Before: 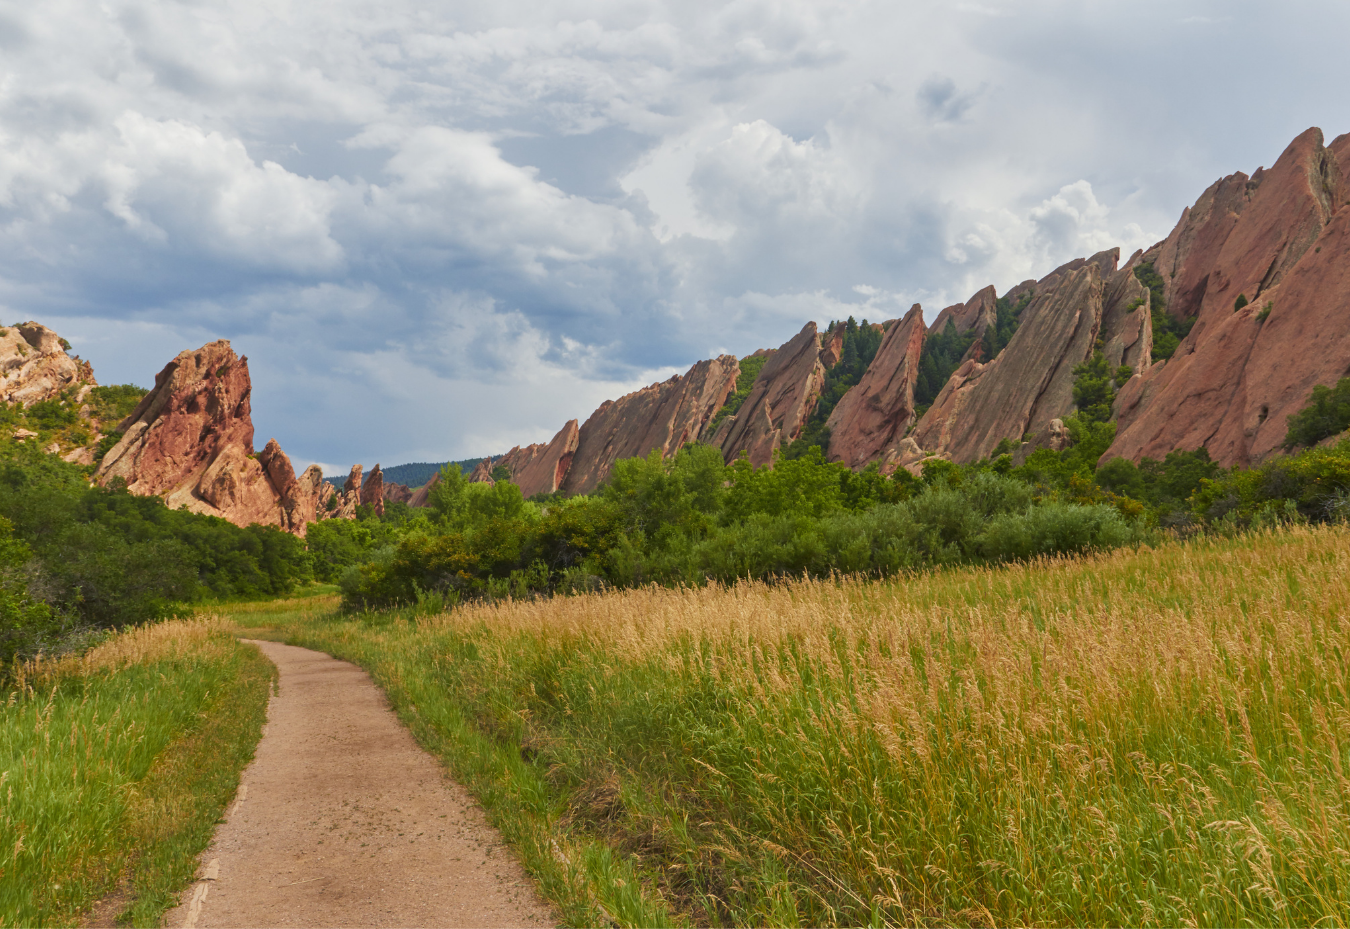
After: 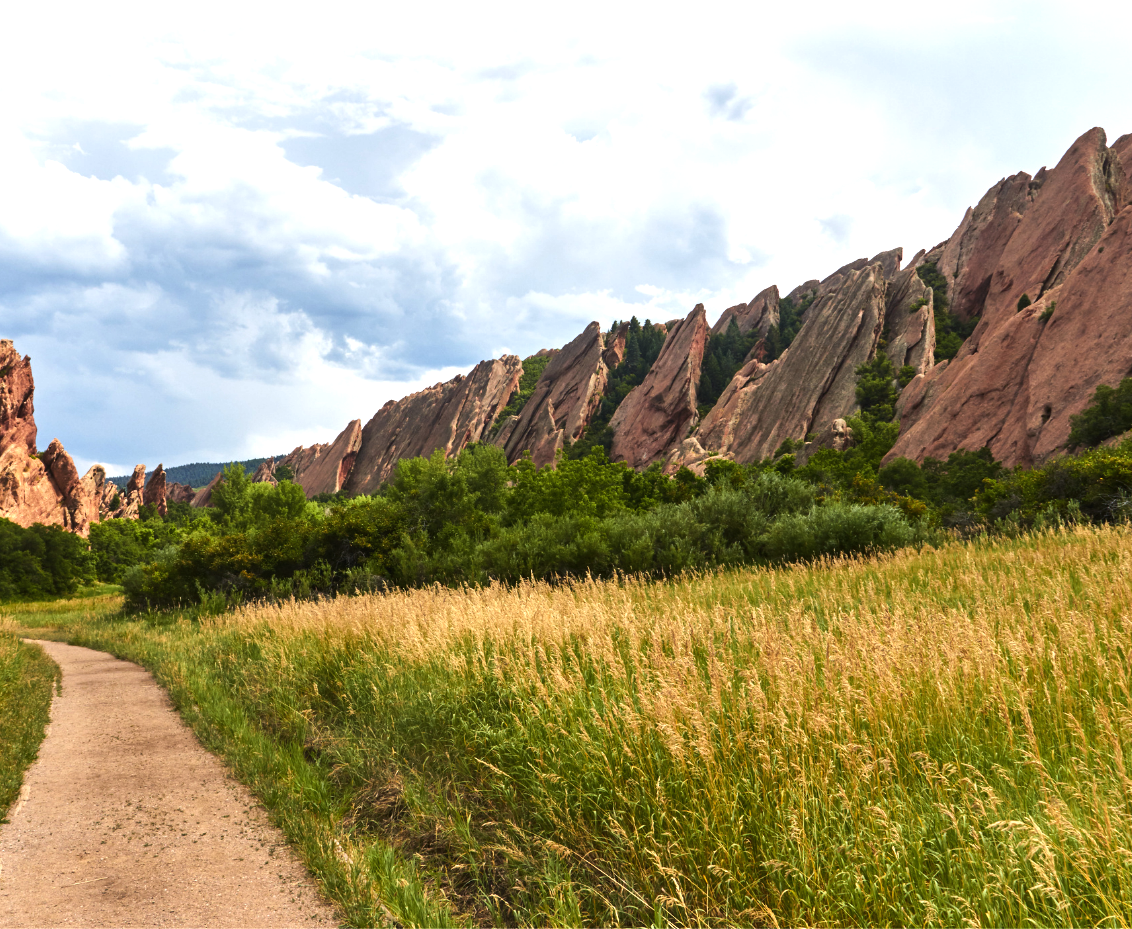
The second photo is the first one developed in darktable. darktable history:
exposure: compensate highlight preservation false
crop: left 16.145%
tone equalizer: -8 EV -1.08 EV, -7 EV -1.01 EV, -6 EV -0.867 EV, -5 EV -0.578 EV, -3 EV 0.578 EV, -2 EV 0.867 EV, -1 EV 1.01 EV, +0 EV 1.08 EV, edges refinement/feathering 500, mask exposure compensation -1.57 EV, preserve details no
